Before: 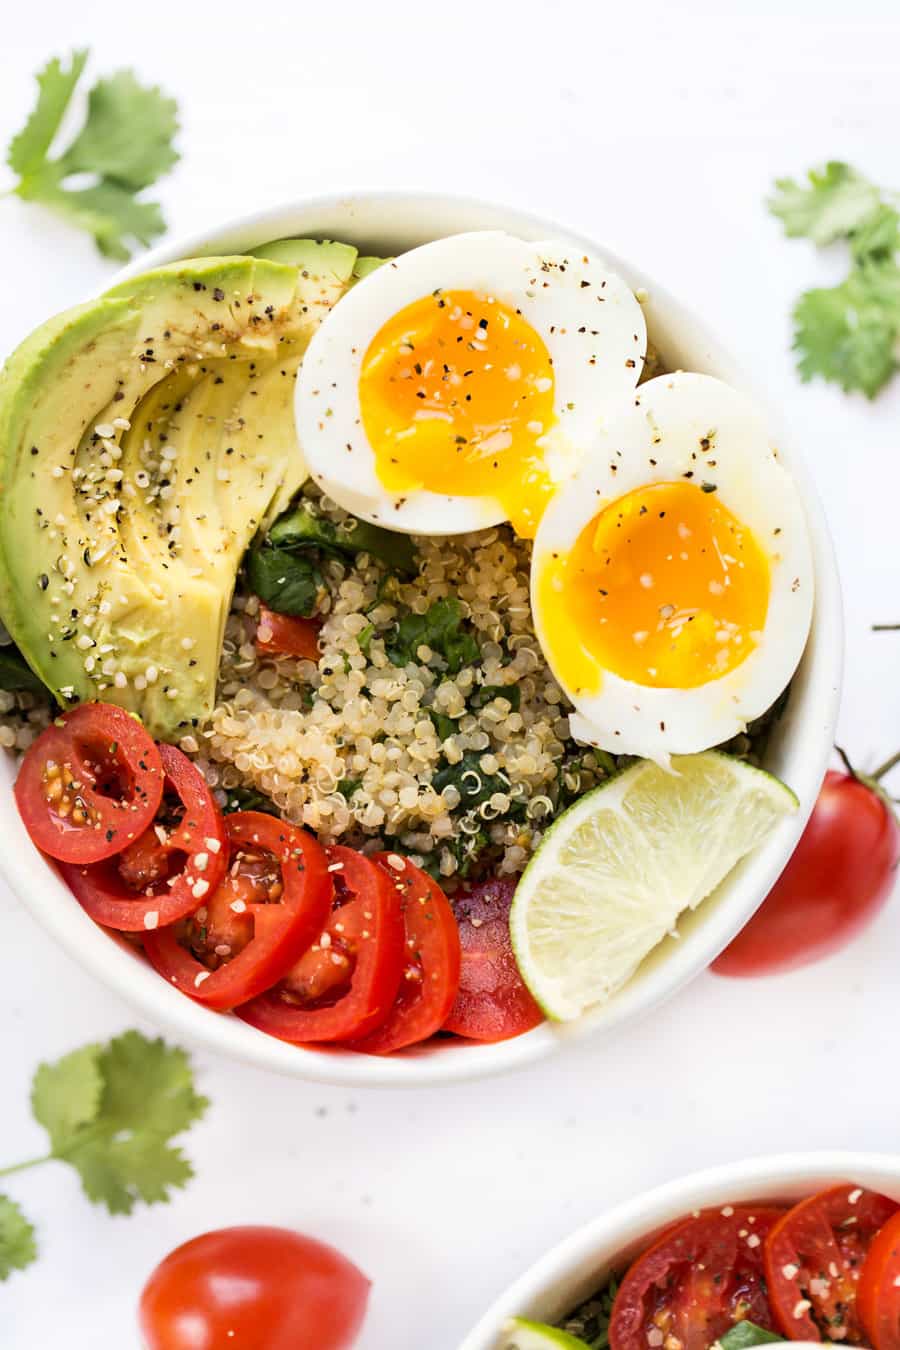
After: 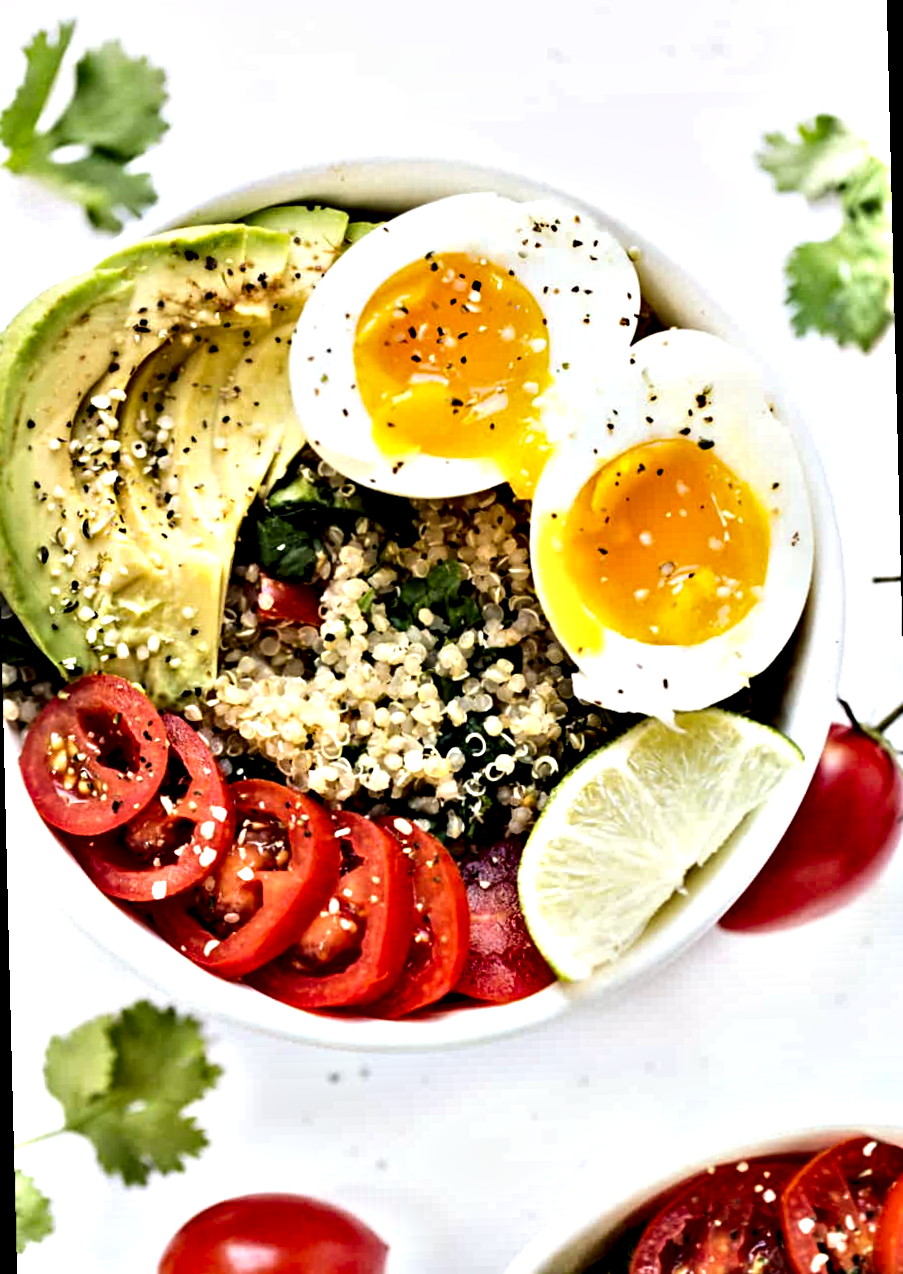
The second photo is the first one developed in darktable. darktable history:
rotate and perspective: rotation -1.42°, crop left 0.016, crop right 0.984, crop top 0.035, crop bottom 0.965
contrast equalizer: octaves 7, y [[0.48, 0.654, 0.731, 0.706, 0.772, 0.382], [0.55 ×6], [0 ×6], [0 ×6], [0 ×6]]
